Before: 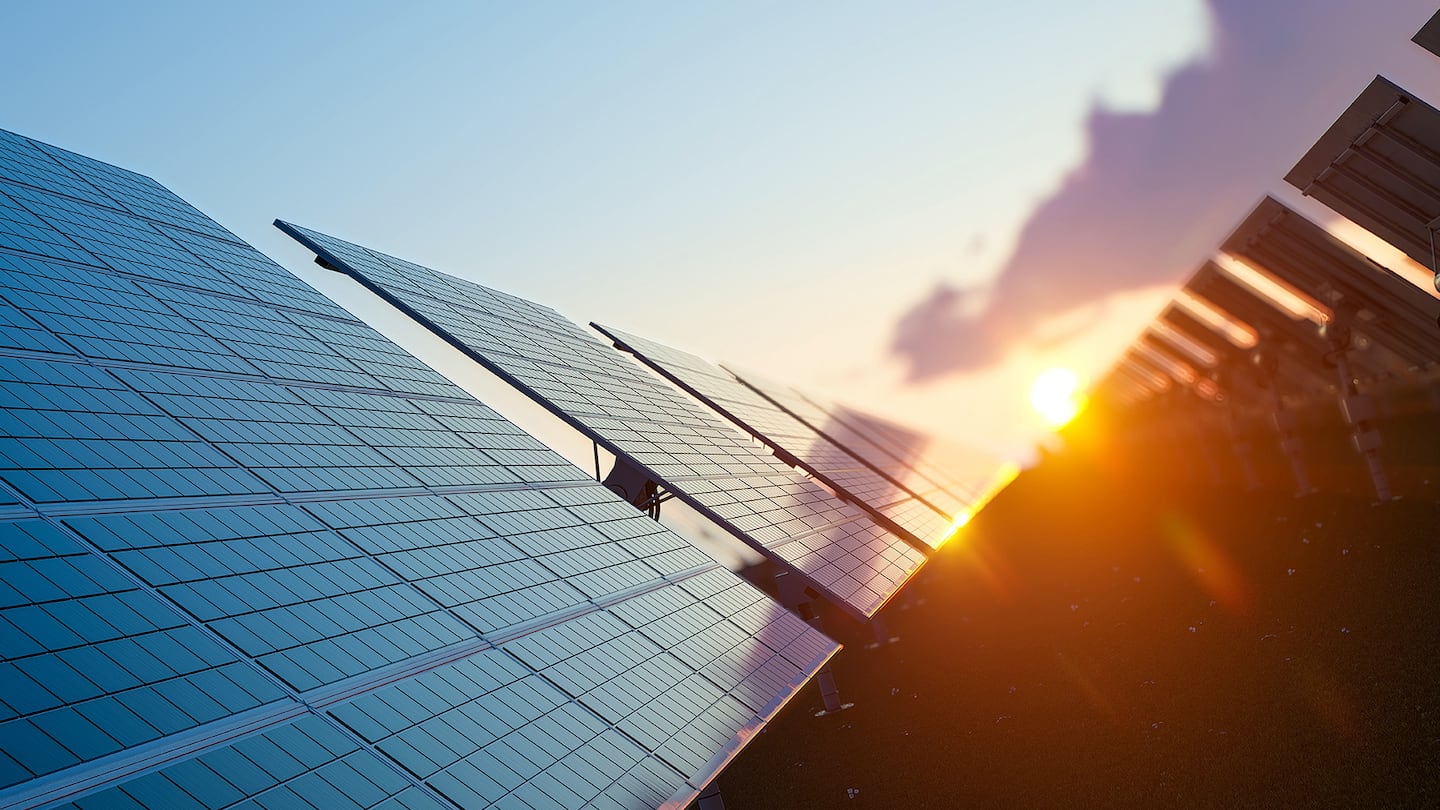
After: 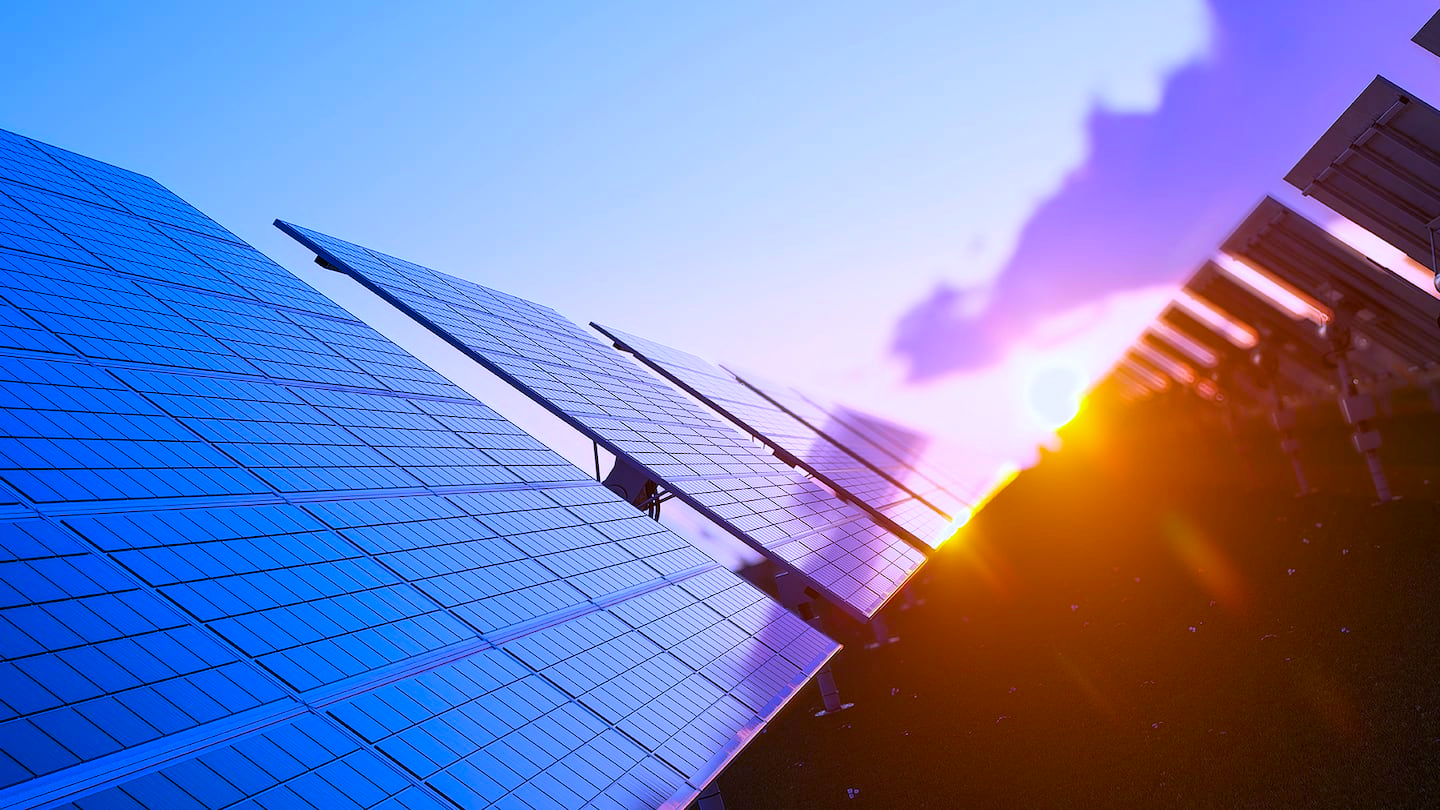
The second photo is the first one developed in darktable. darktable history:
color balance rgb: perceptual saturation grading › global saturation 25%, global vibrance 20%
white balance: red 0.98, blue 1.61
